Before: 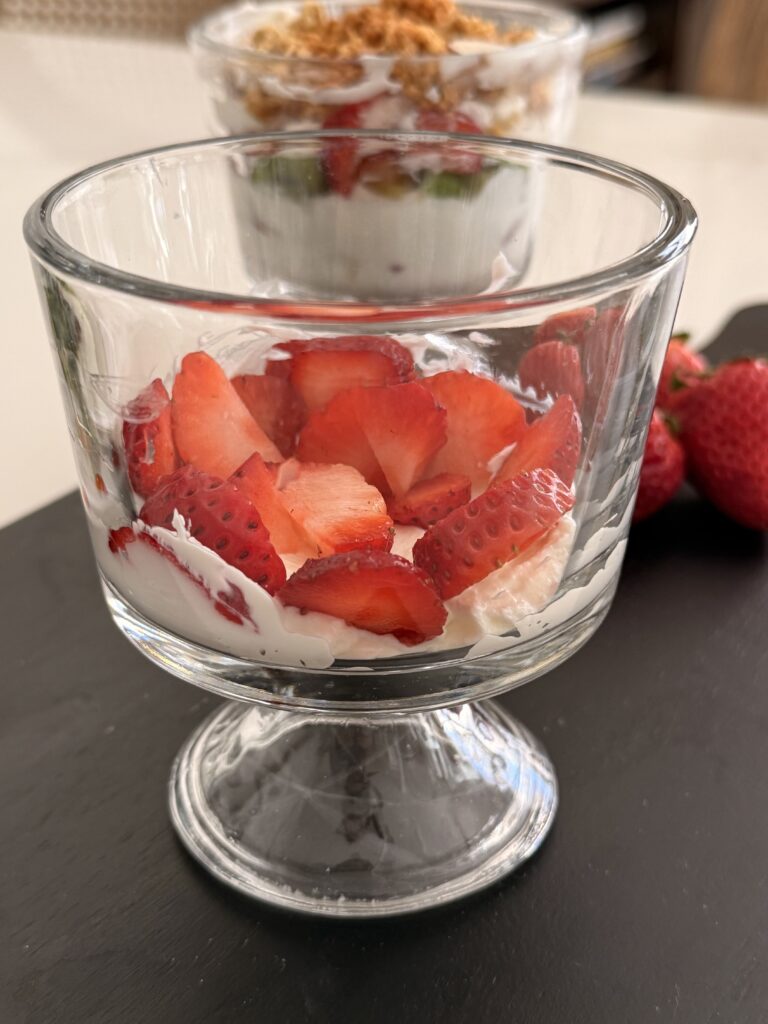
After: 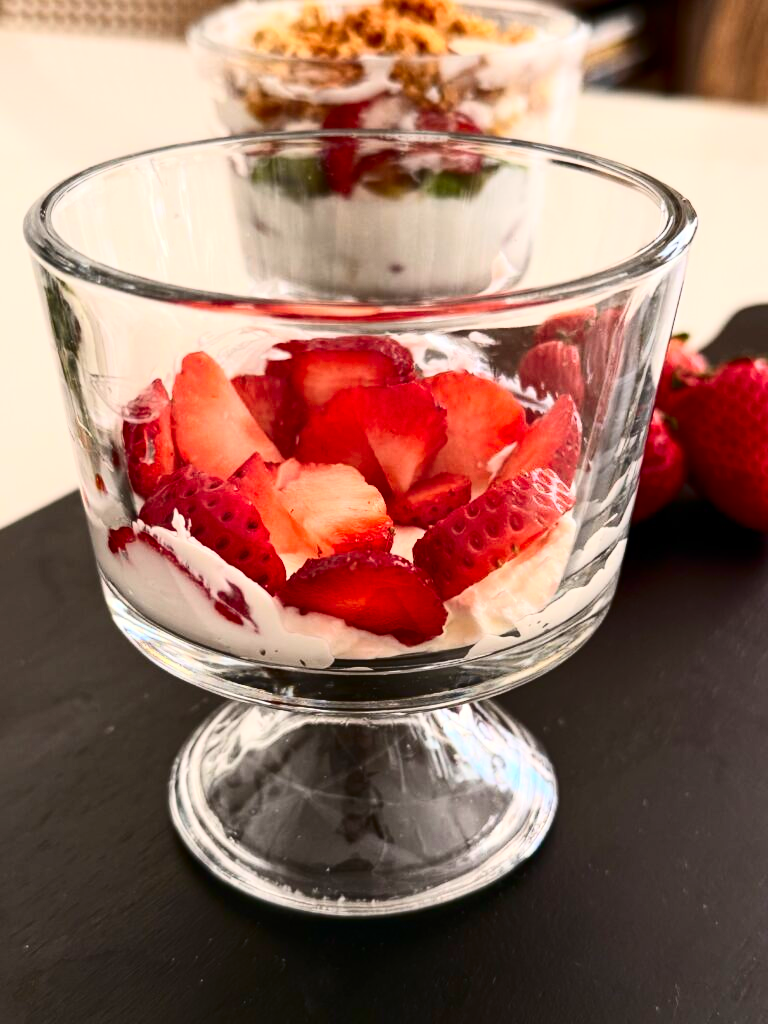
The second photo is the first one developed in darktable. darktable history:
contrast brightness saturation: contrast 0.405, brightness 0.042, saturation 0.261
base curve: curves: ch0 [(0, 0) (0.989, 0.992)], preserve colors none
